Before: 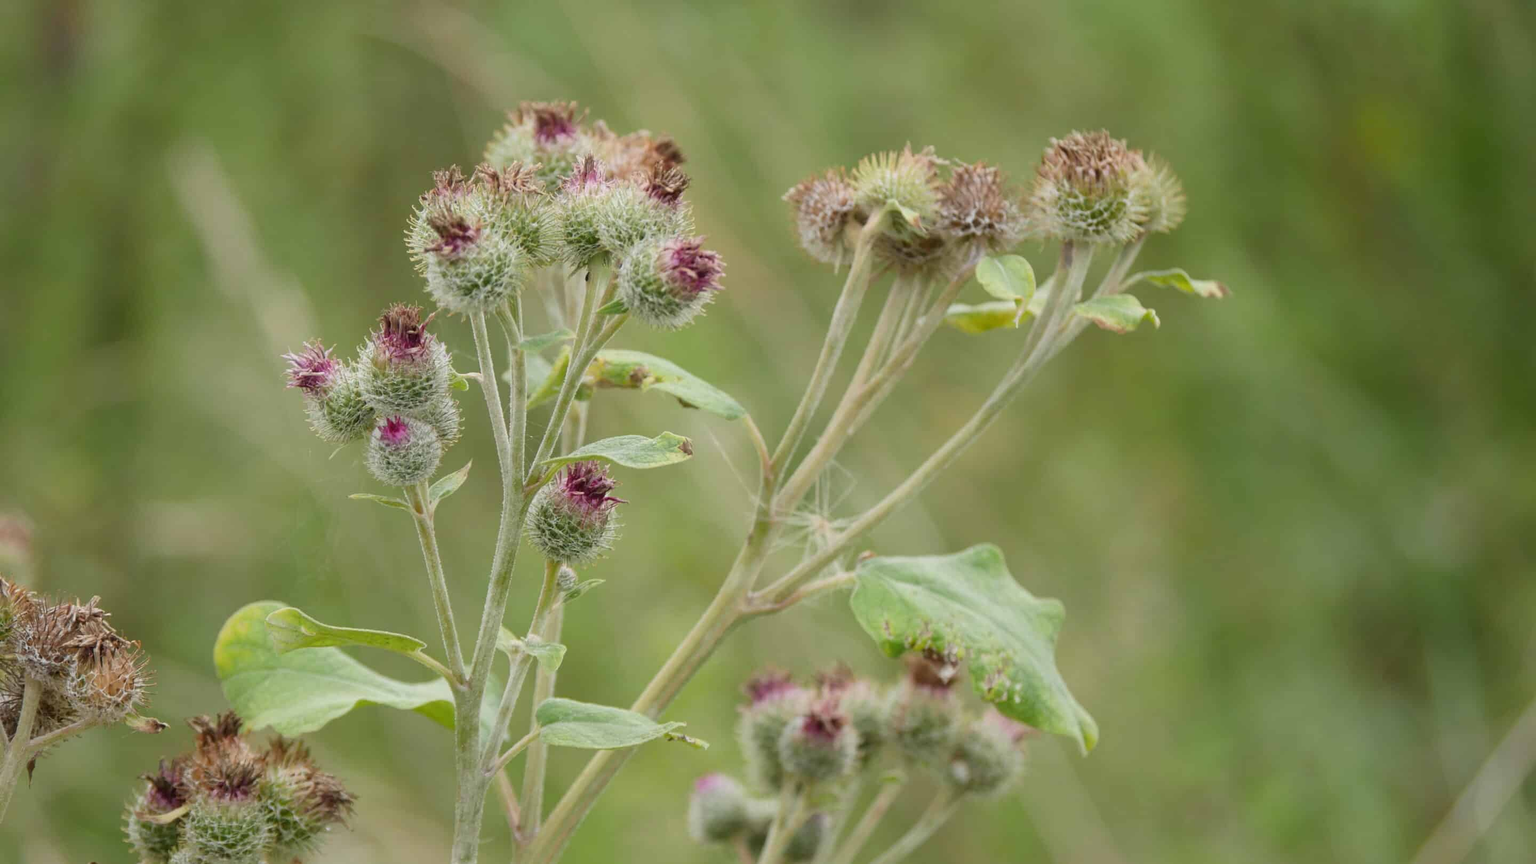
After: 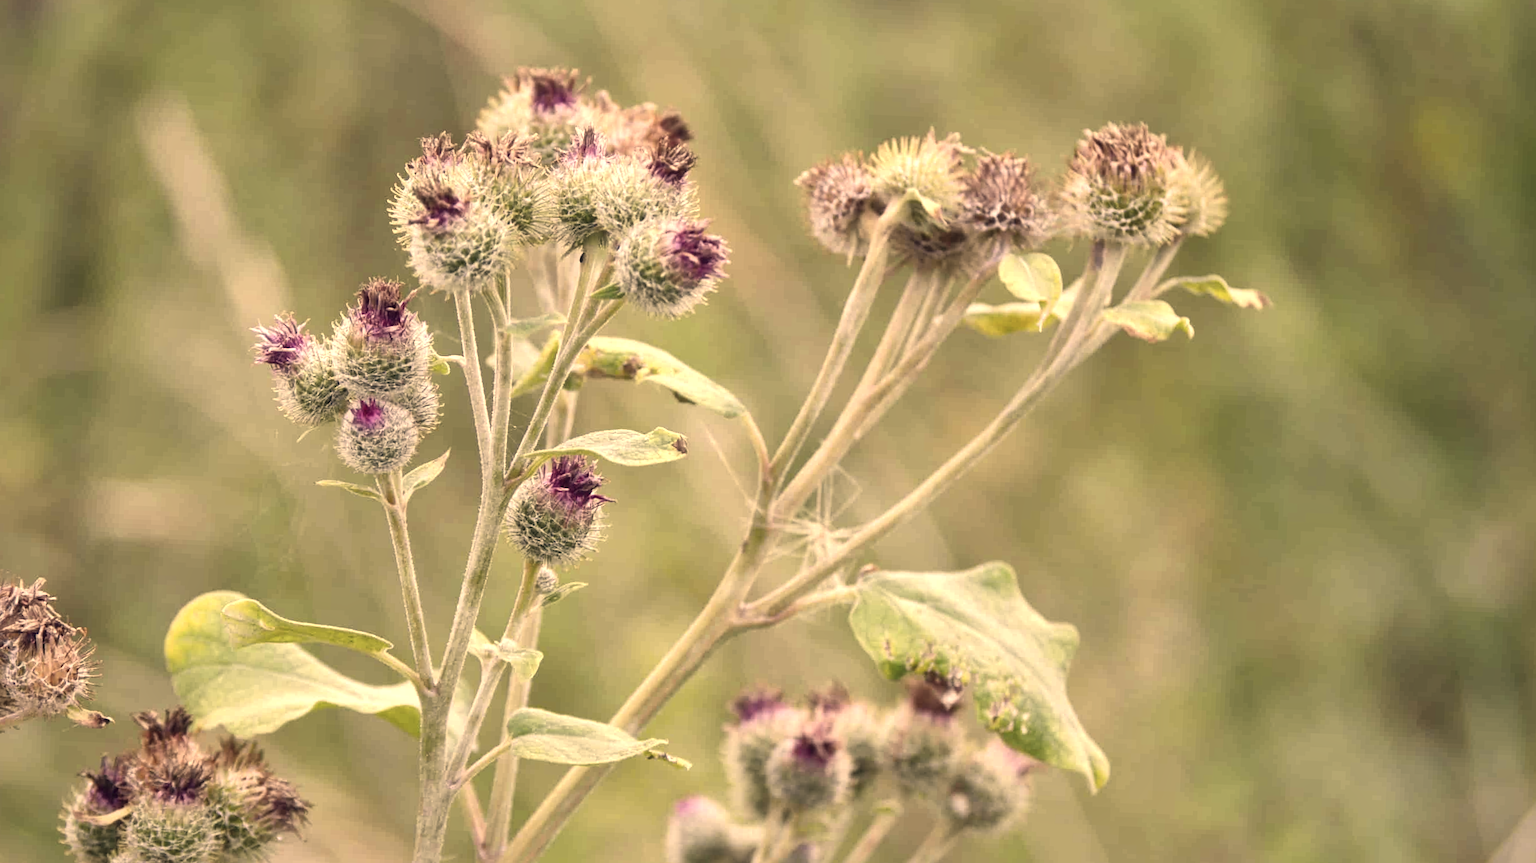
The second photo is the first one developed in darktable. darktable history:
local contrast: mode bilateral grid, contrast 25, coarseness 60, detail 151%, midtone range 0.2
exposure: black level correction -0.002, exposure 0.54 EV, compensate highlight preservation false
crop and rotate: angle -2.38°
color correction: highlights a* 19.59, highlights b* 27.49, shadows a* 3.46, shadows b* -17.28, saturation 0.73
